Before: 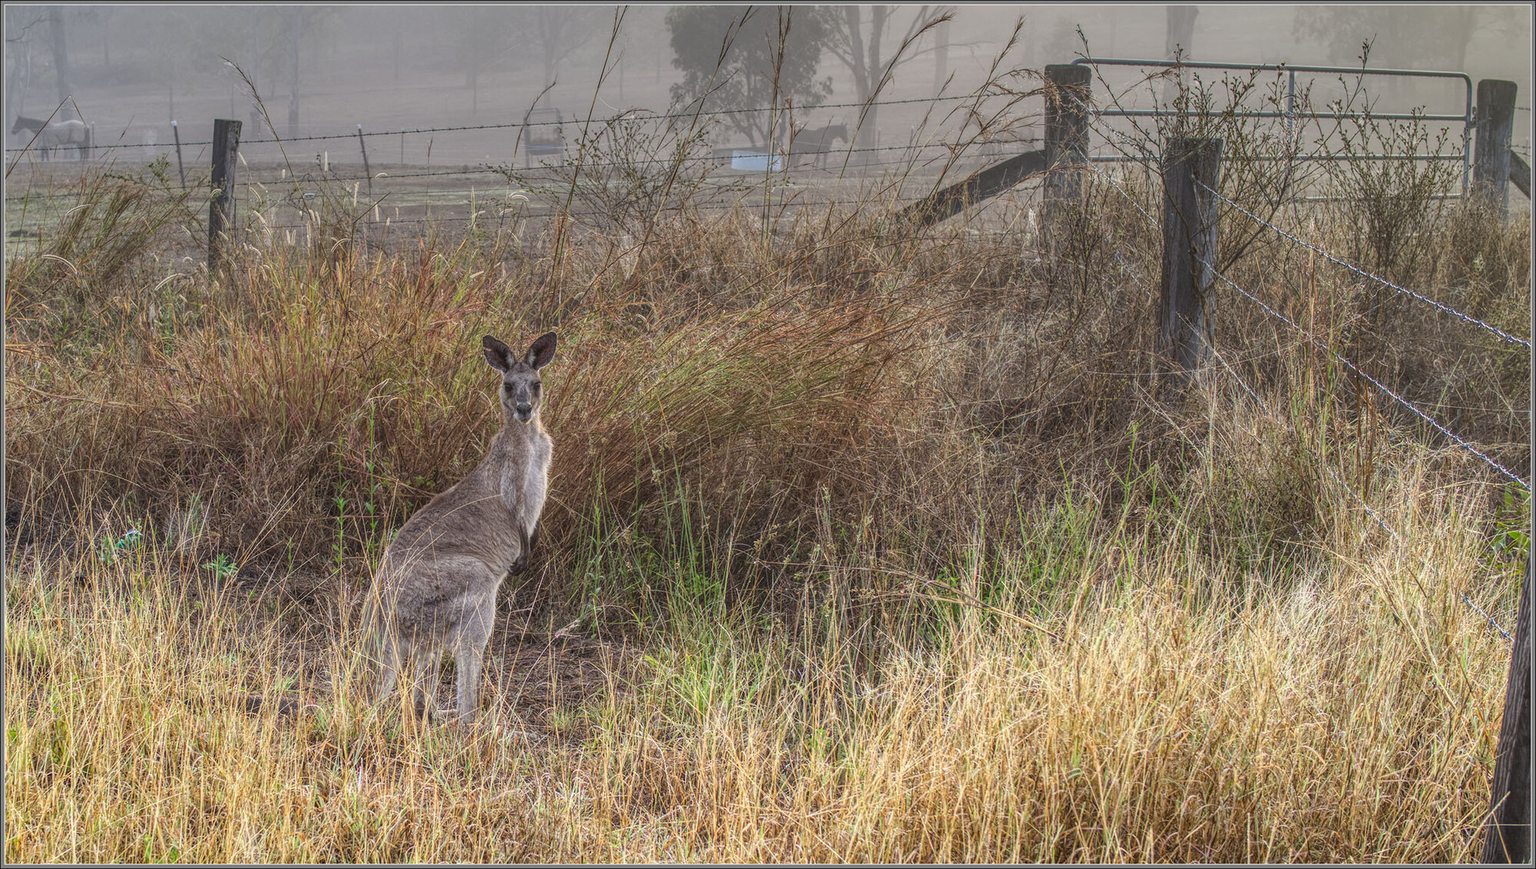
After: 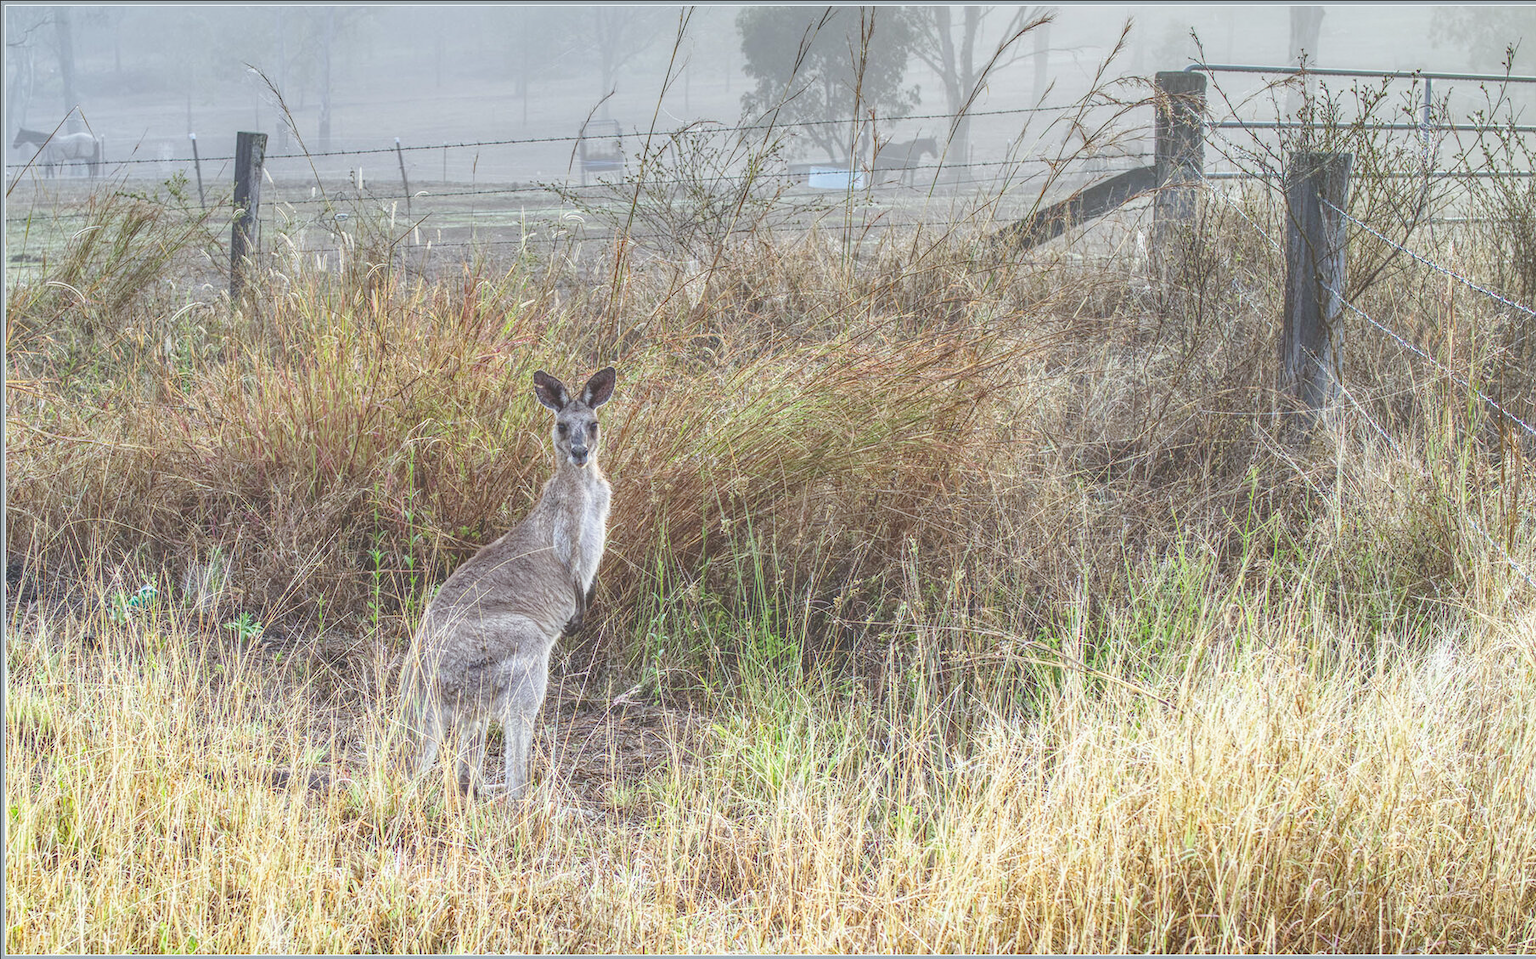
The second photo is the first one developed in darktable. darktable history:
crop: right 9.509%, bottom 0.031%
rgb curve: curves: ch0 [(0, 0) (0.093, 0.159) (0.241, 0.265) (0.414, 0.42) (1, 1)], compensate middle gray true, preserve colors basic power
exposure: black level correction -0.015, compensate highlight preservation false
base curve: curves: ch0 [(0, 0) (0.028, 0.03) (0.121, 0.232) (0.46, 0.748) (0.859, 0.968) (1, 1)], preserve colors none
white balance: red 0.925, blue 1.046
